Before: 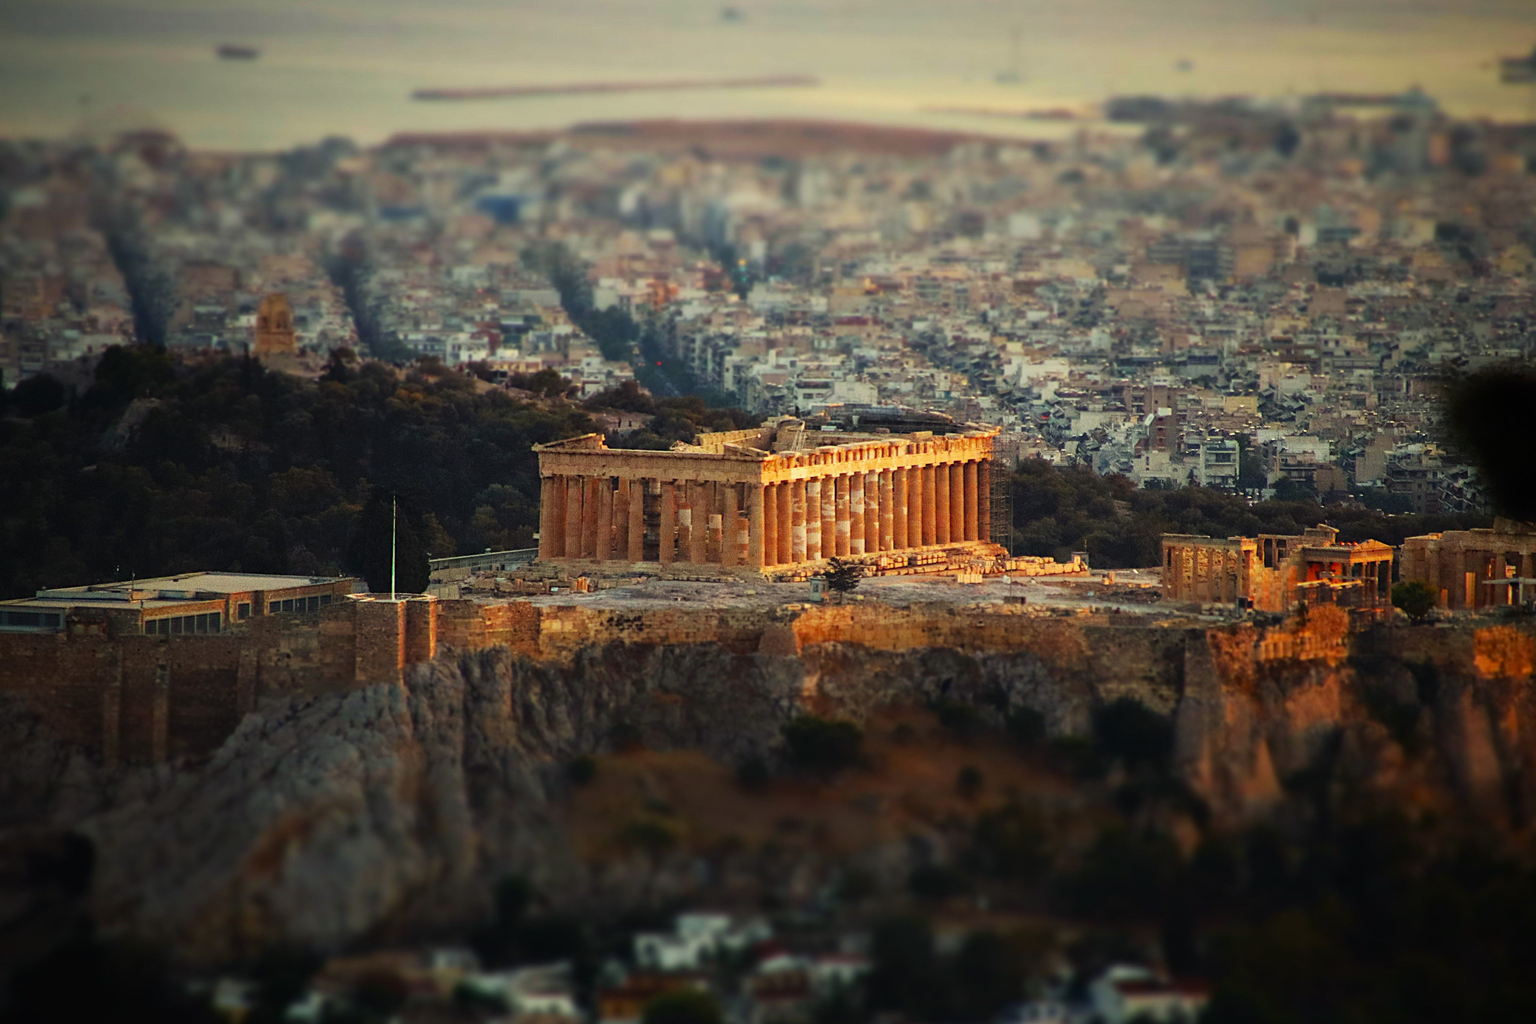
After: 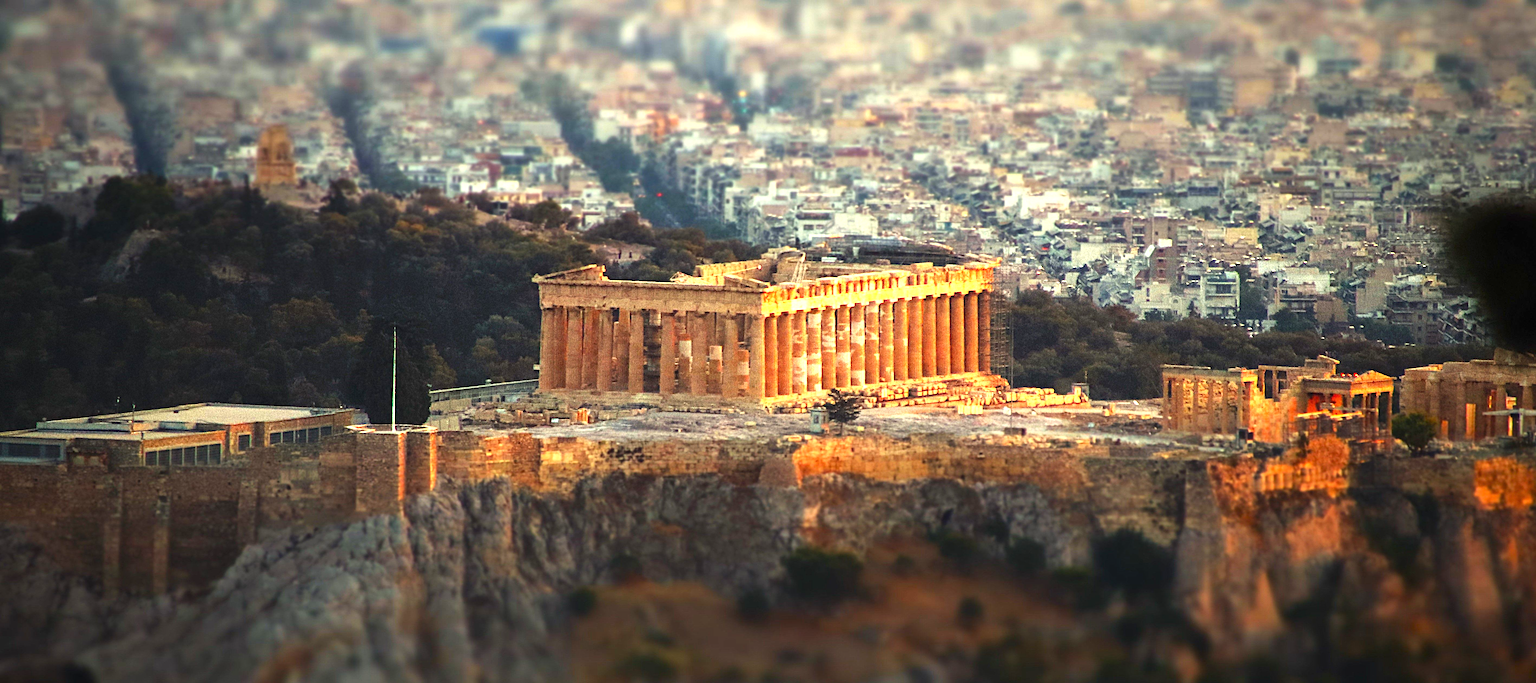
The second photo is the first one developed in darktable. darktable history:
crop: top 16.509%, bottom 16.724%
exposure: black level correction 0, exposure 1.2 EV, compensate highlight preservation false
